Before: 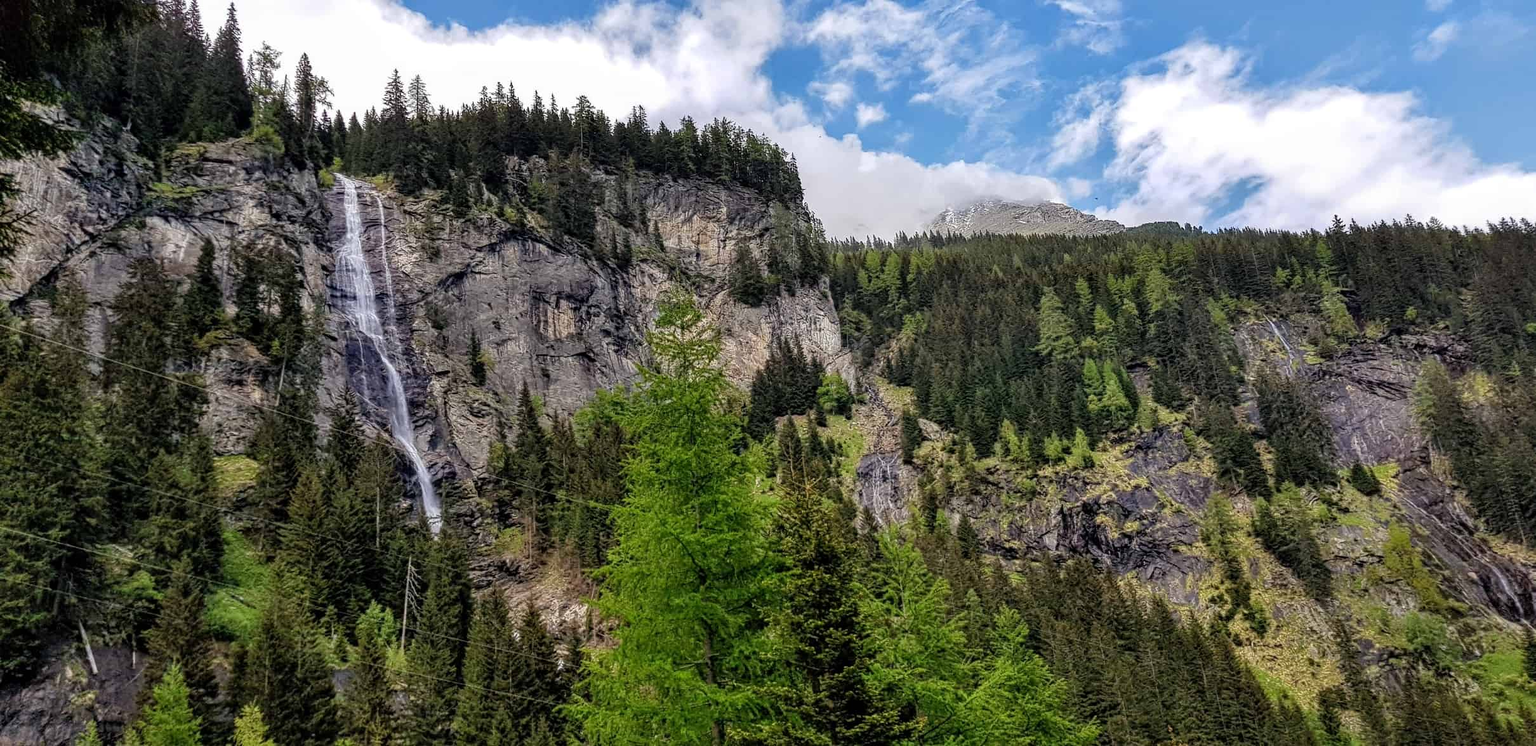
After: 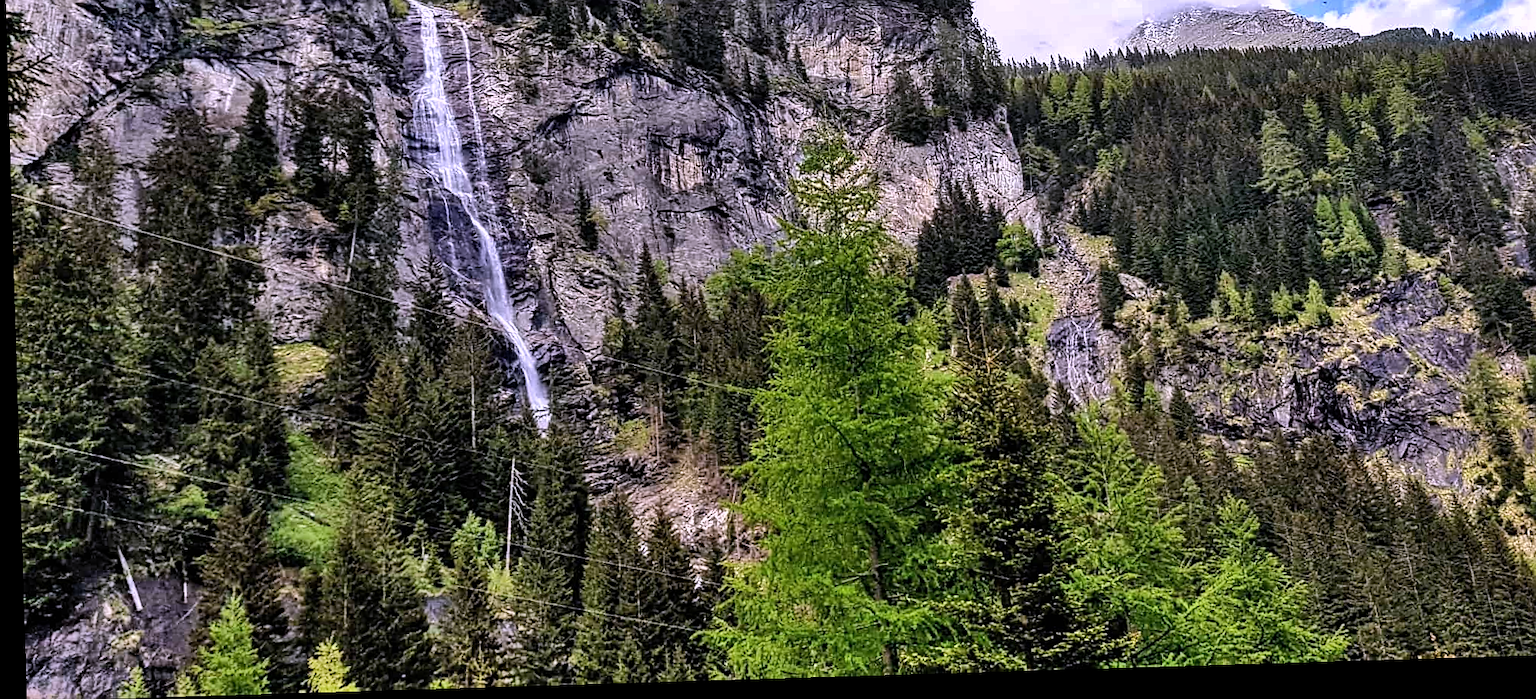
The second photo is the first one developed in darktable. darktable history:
white balance: red 1.042, blue 1.17
crop: top 26.531%, right 17.959%
rotate and perspective: rotation -1.75°, automatic cropping off
tone equalizer: -8 EV -0.417 EV, -7 EV -0.389 EV, -6 EV -0.333 EV, -5 EV -0.222 EV, -3 EV 0.222 EV, -2 EV 0.333 EV, -1 EV 0.389 EV, +0 EV 0.417 EV, edges refinement/feathering 500, mask exposure compensation -1.57 EV, preserve details no
color zones: curves: ch1 [(0.077, 0.436) (0.25, 0.5) (0.75, 0.5)]
shadows and highlights: radius 108.52, shadows 44.07, highlights -67.8, low approximation 0.01, soften with gaussian
sharpen: on, module defaults
